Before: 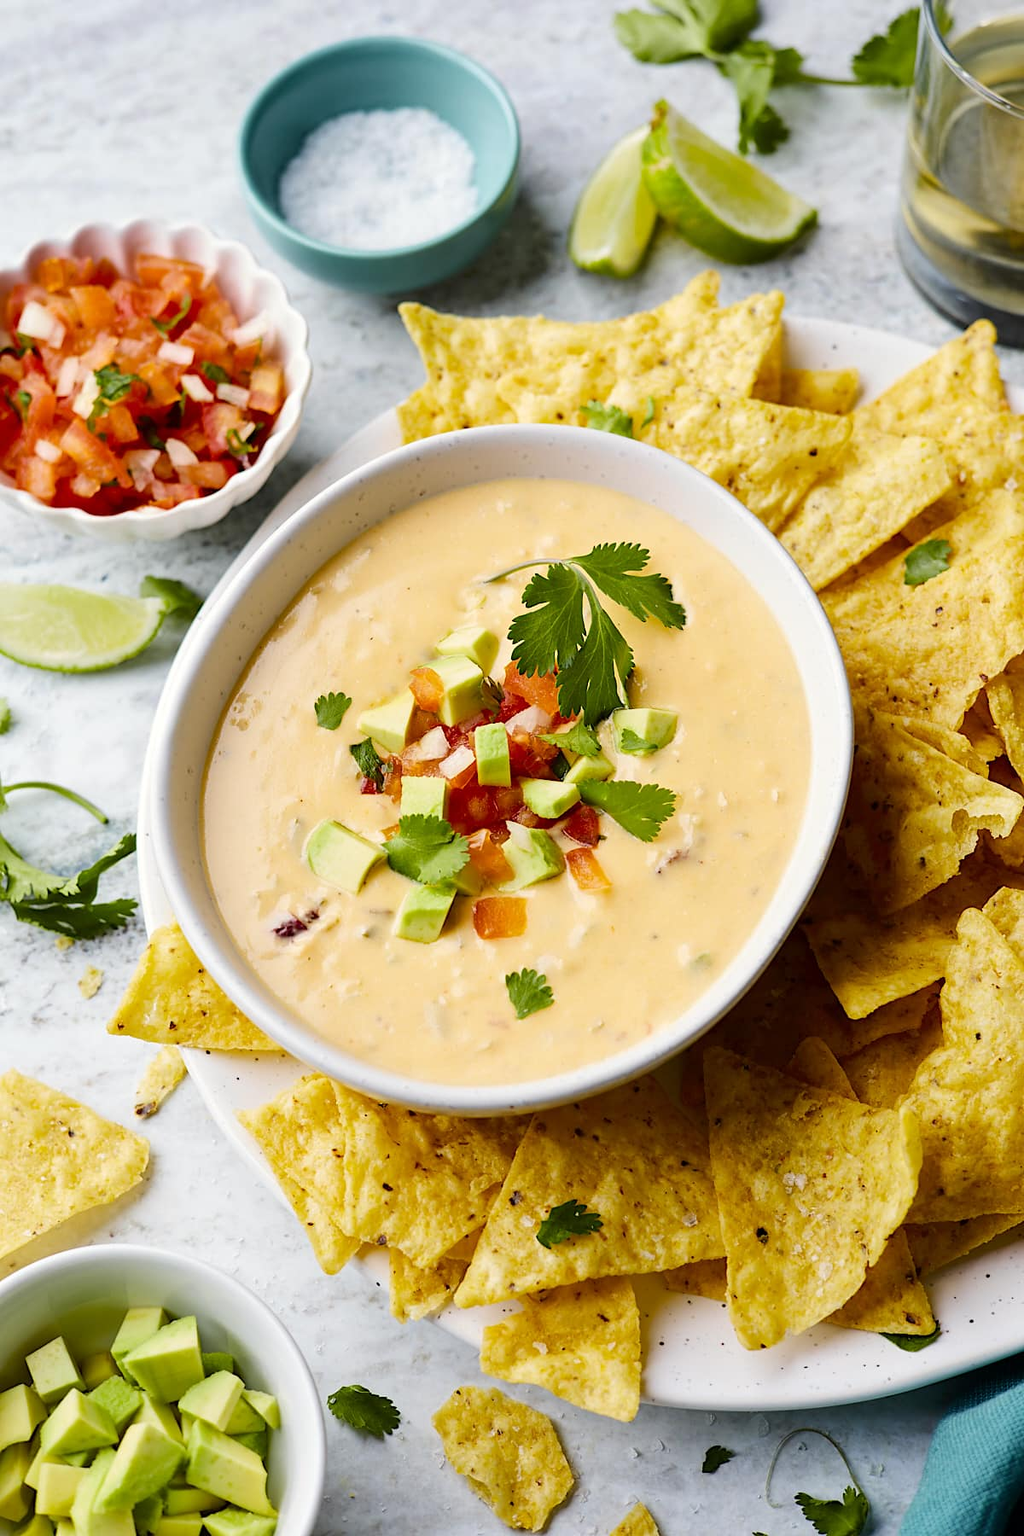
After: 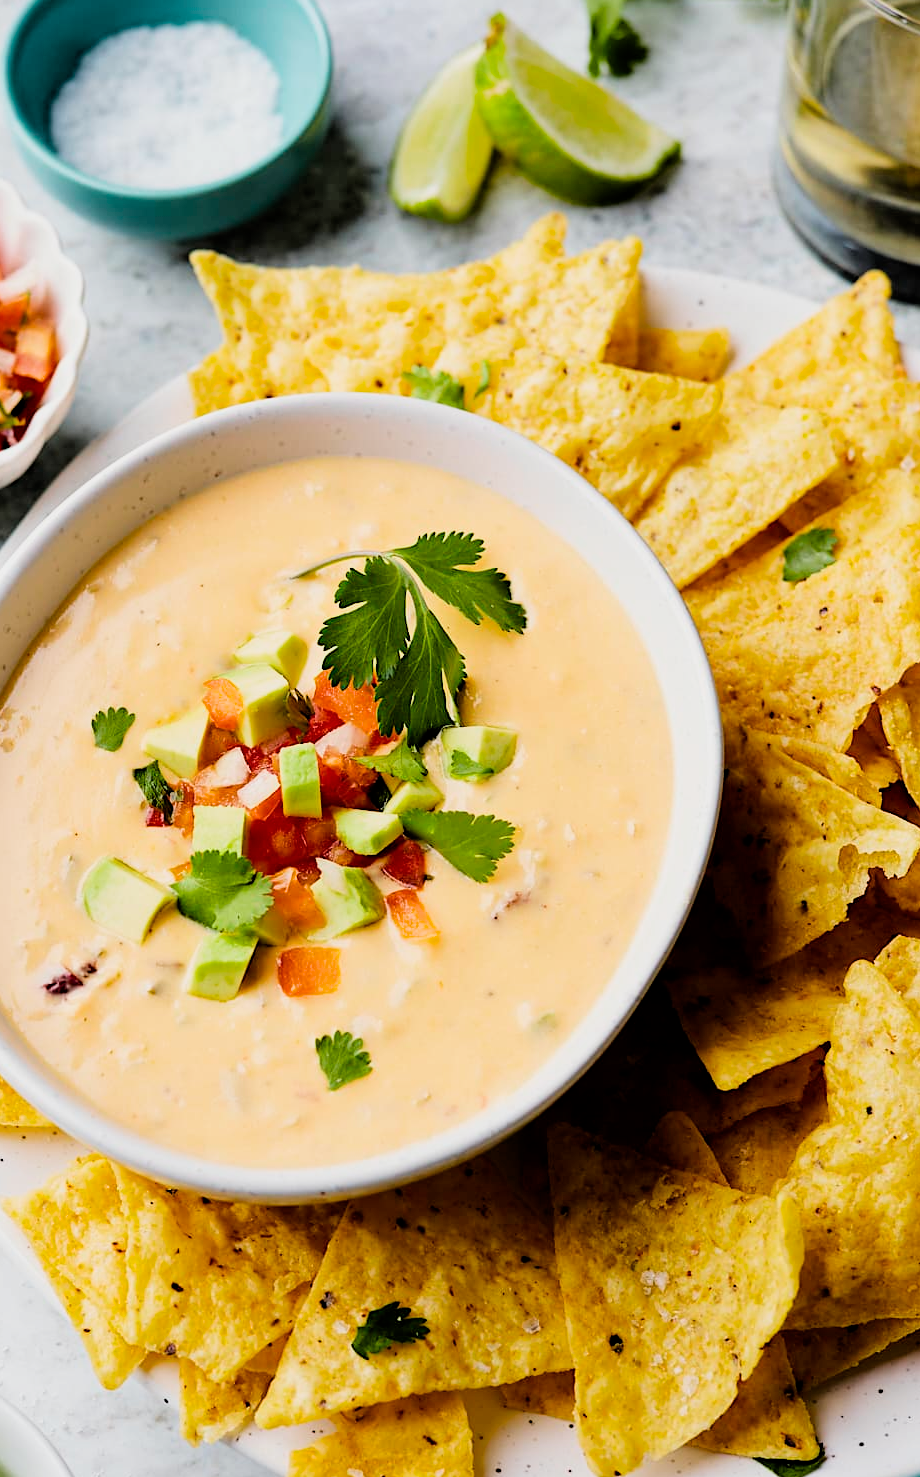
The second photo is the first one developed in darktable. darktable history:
crop: left 23.095%, top 5.827%, bottom 11.854%
filmic rgb: black relative exposure -5 EV, white relative exposure 3.2 EV, hardness 3.42, contrast 1.2, highlights saturation mix -50%
